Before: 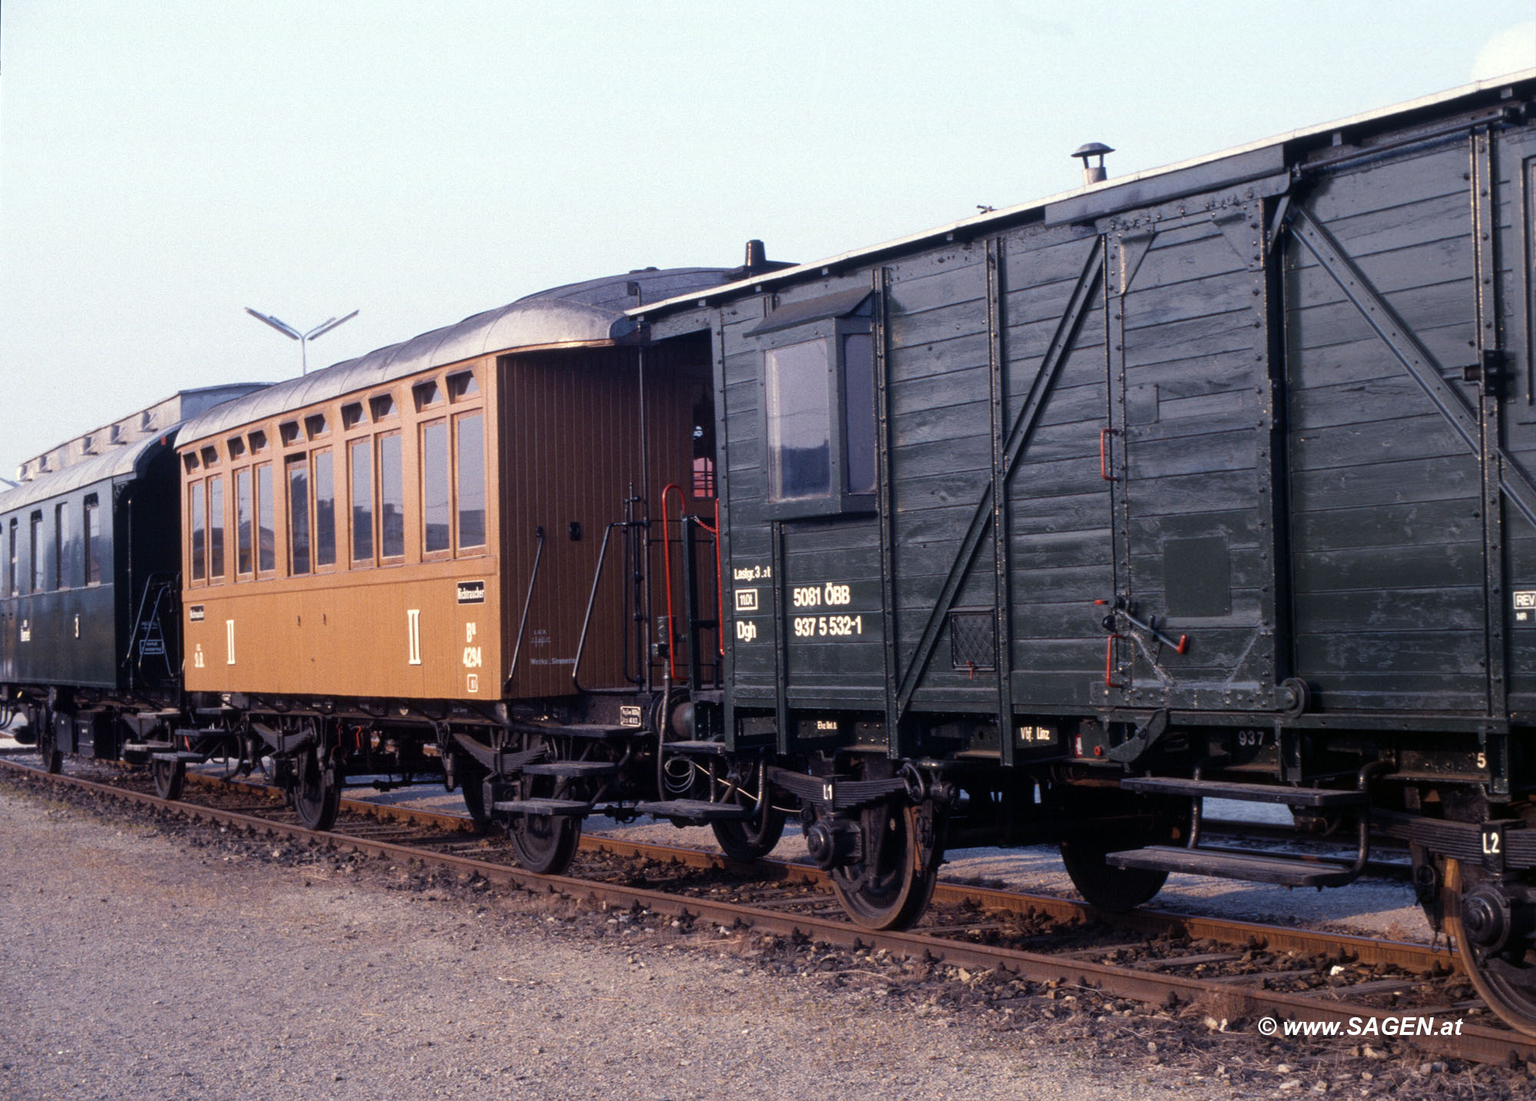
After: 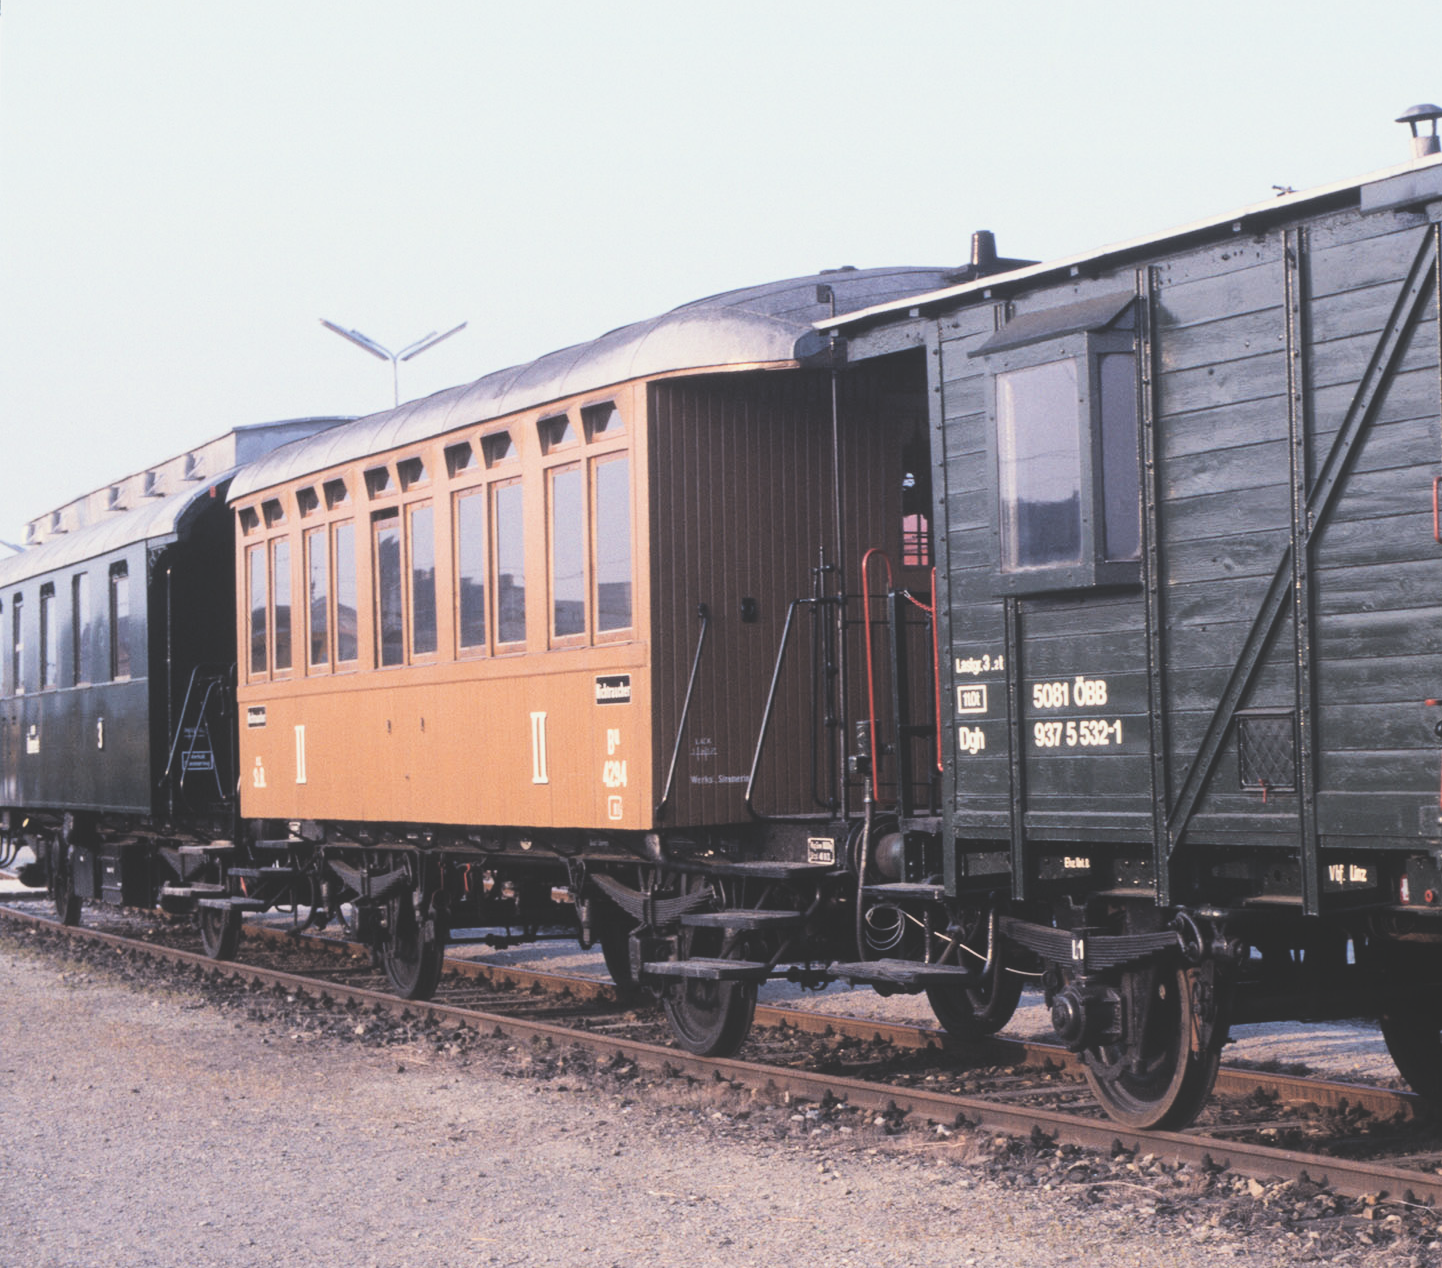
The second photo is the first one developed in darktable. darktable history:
crop: top 5.773%, right 27.853%, bottom 5.741%
exposure: black level correction -0.06, exposure -0.049 EV, compensate exposure bias true, compensate highlight preservation false
filmic rgb: black relative exposure -5.07 EV, white relative exposure 3.97 EV, hardness 2.88, contrast 1.484, iterations of high-quality reconstruction 0
tone equalizer: -8 EV -0.41 EV, -7 EV -0.409 EV, -6 EV -0.328 EV, -5 EV -0.194 EV, -3 EV 0.201 EV, -2 EV 0.349 EV, -1 EV 0.392 EV, +0 EV 0.396 EV
